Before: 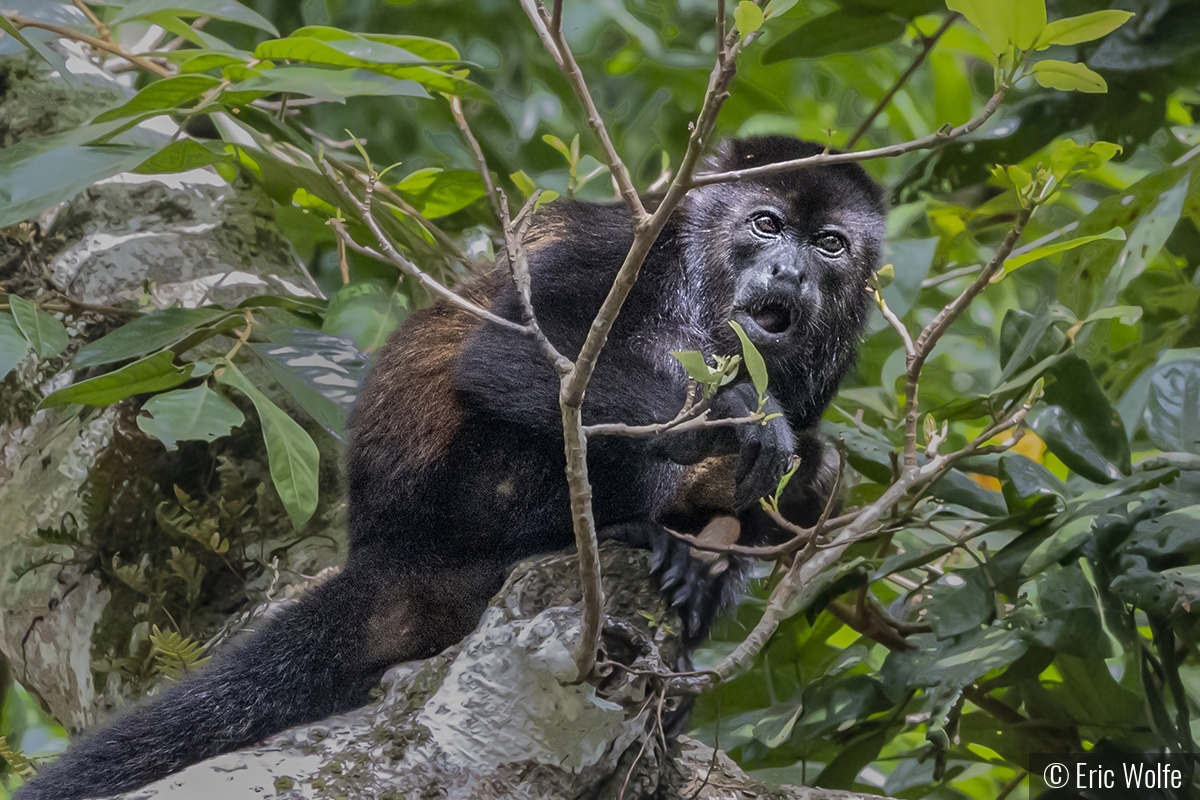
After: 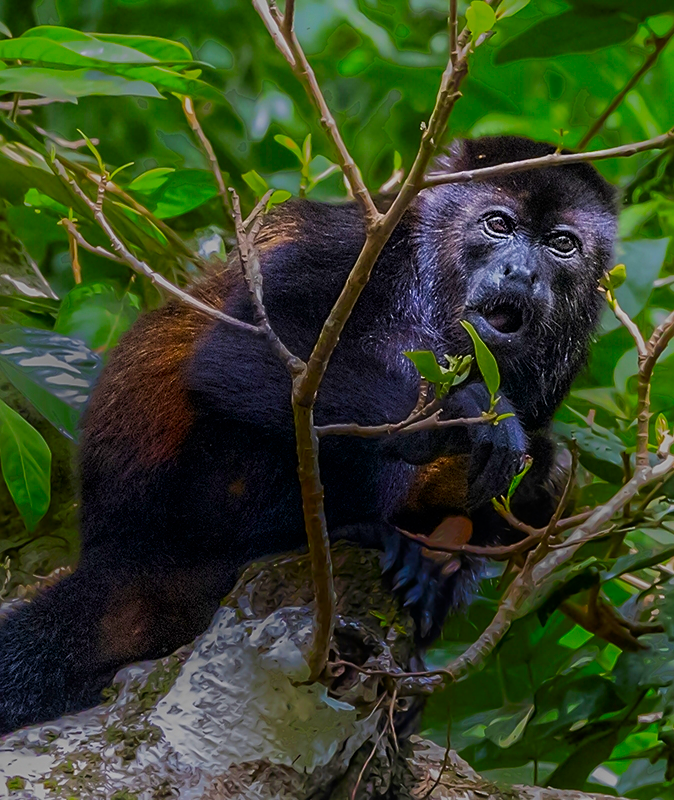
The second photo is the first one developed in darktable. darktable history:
shadows and highlights: shadows -88.6, highlights -36.28, soften with gaussian
color correction: highlights b* 0.025, saturation 2.17
crop and rotate: left 22.392%, right 21.43%
sharpen: radius 1.861, amount 0.392, threshold 1.156
filmic rgb: black relative exposure -7.98 EV, white relative exposure 4.04 EV, hardness 4.17
